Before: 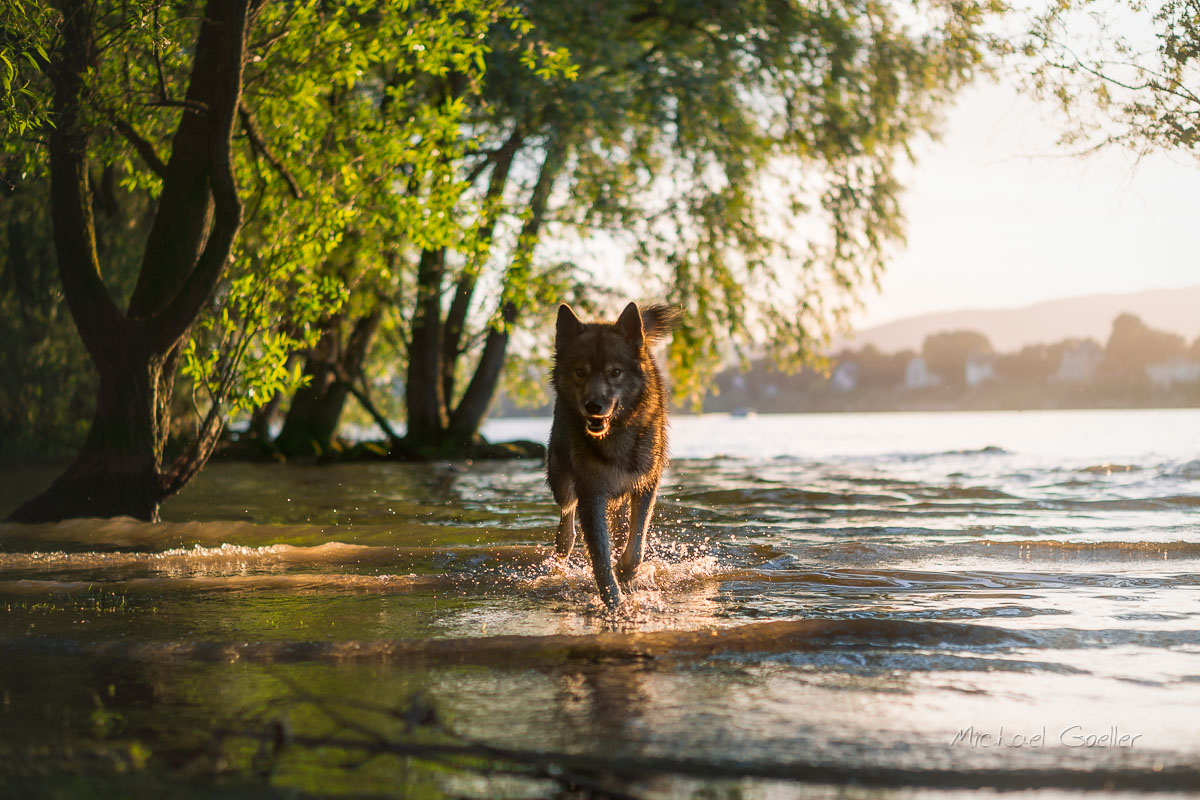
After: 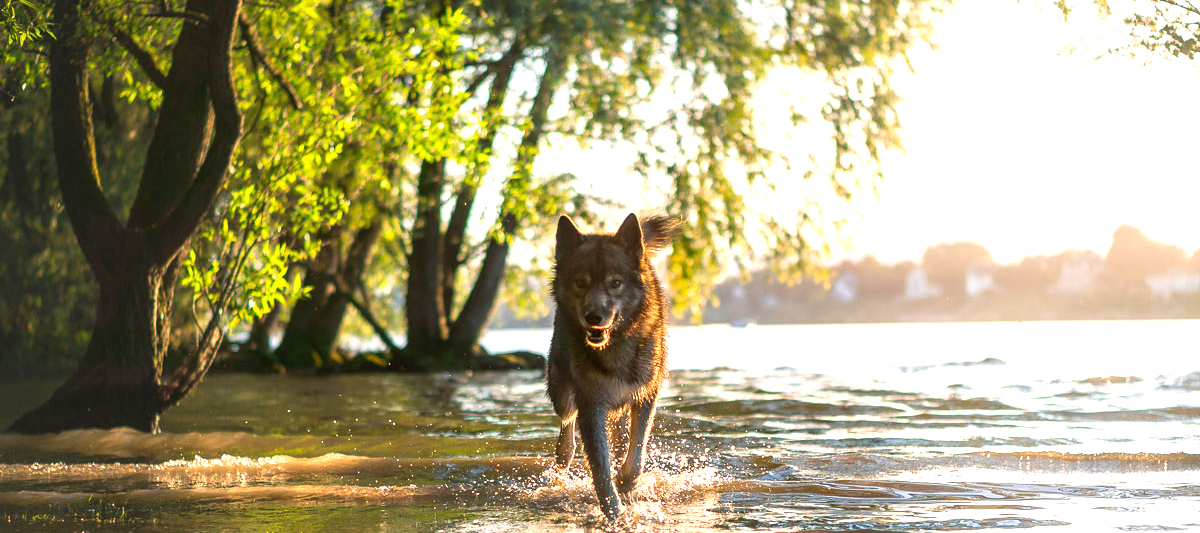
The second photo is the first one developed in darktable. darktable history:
crop: top 11.166%, bottom 22.168%
exposure: black level correction 0, exposure 0.9 EV, compensate highlight preservation false
